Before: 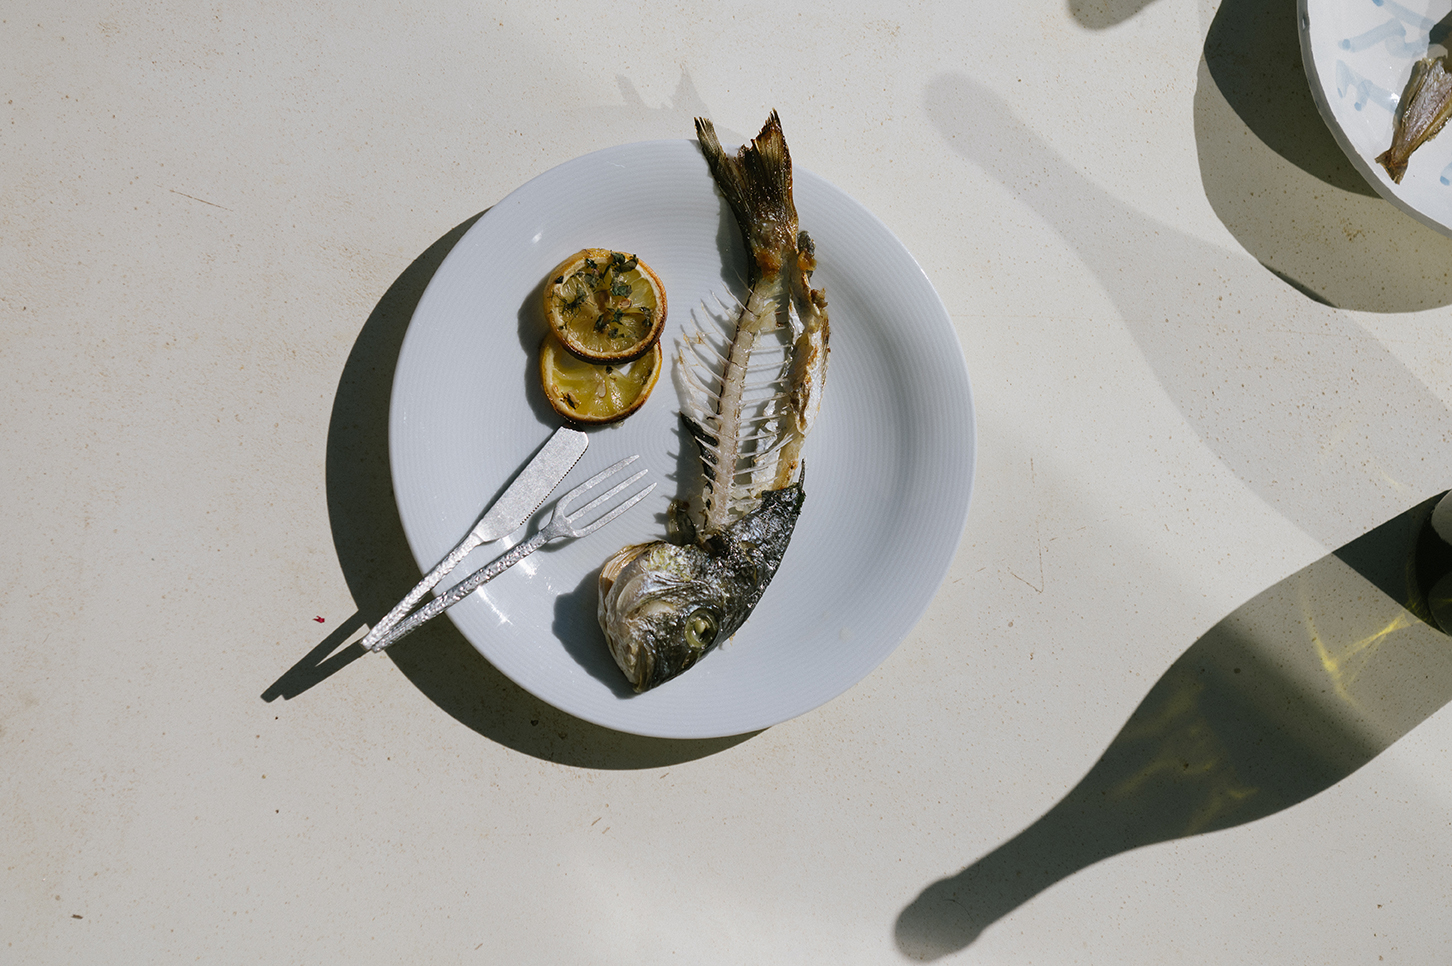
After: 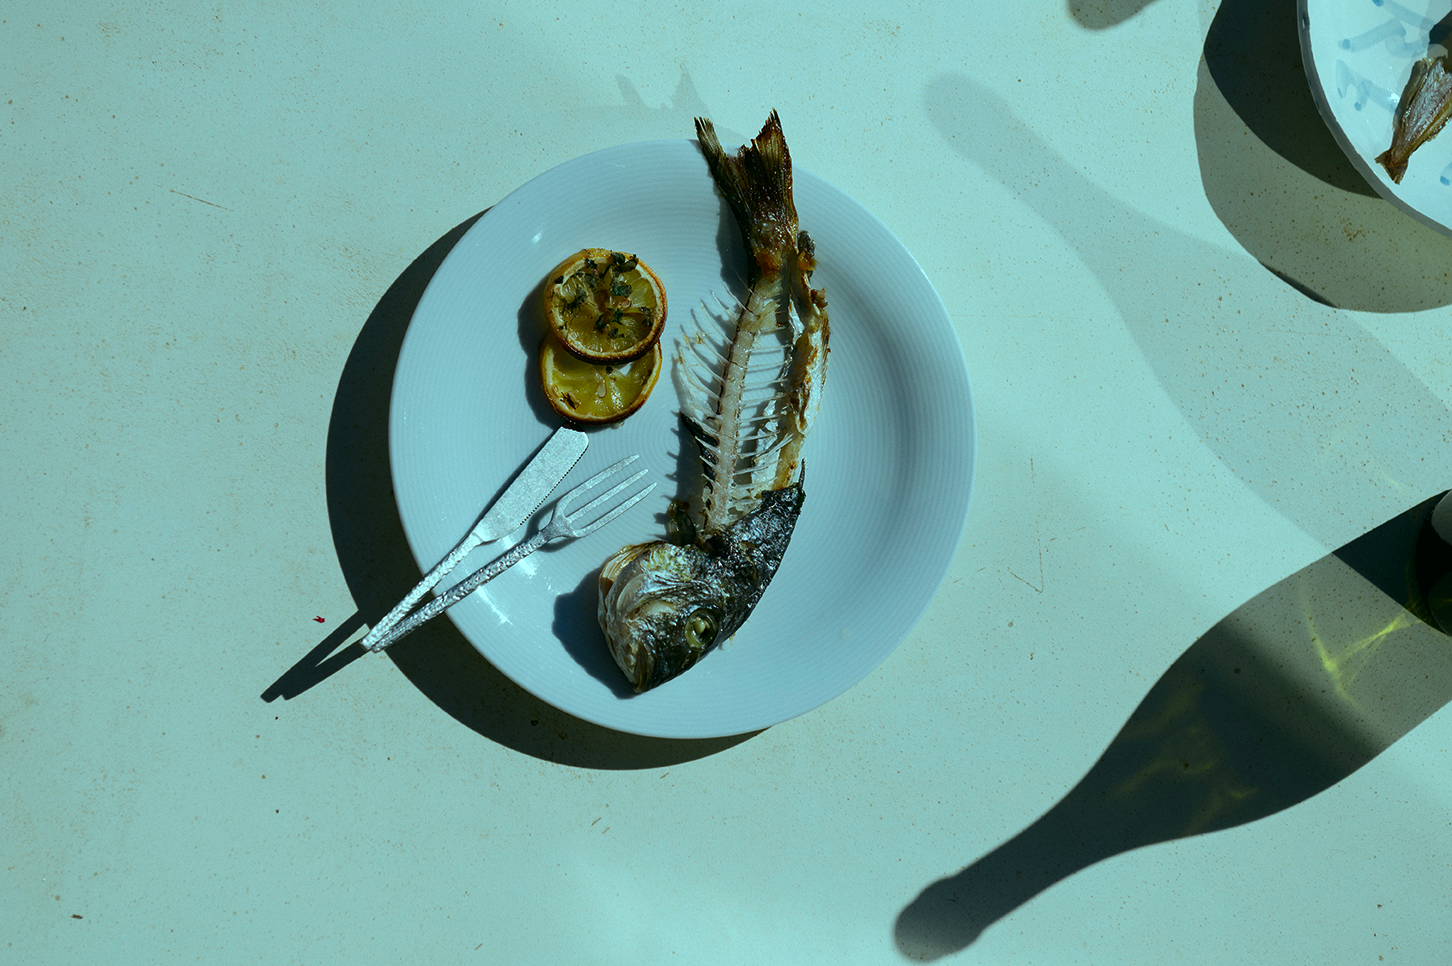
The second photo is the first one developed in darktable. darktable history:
color balance rgb: shadows lift › chroma 7.23%, shadows lift › hue 246.48°, highlights gain › chroma 5.38%, highlights gain › hue 196.93°, white fulcrum 1 EV
contrast brightness saturation: contrast 0.07, brightness -0.14, saturation 0.11
